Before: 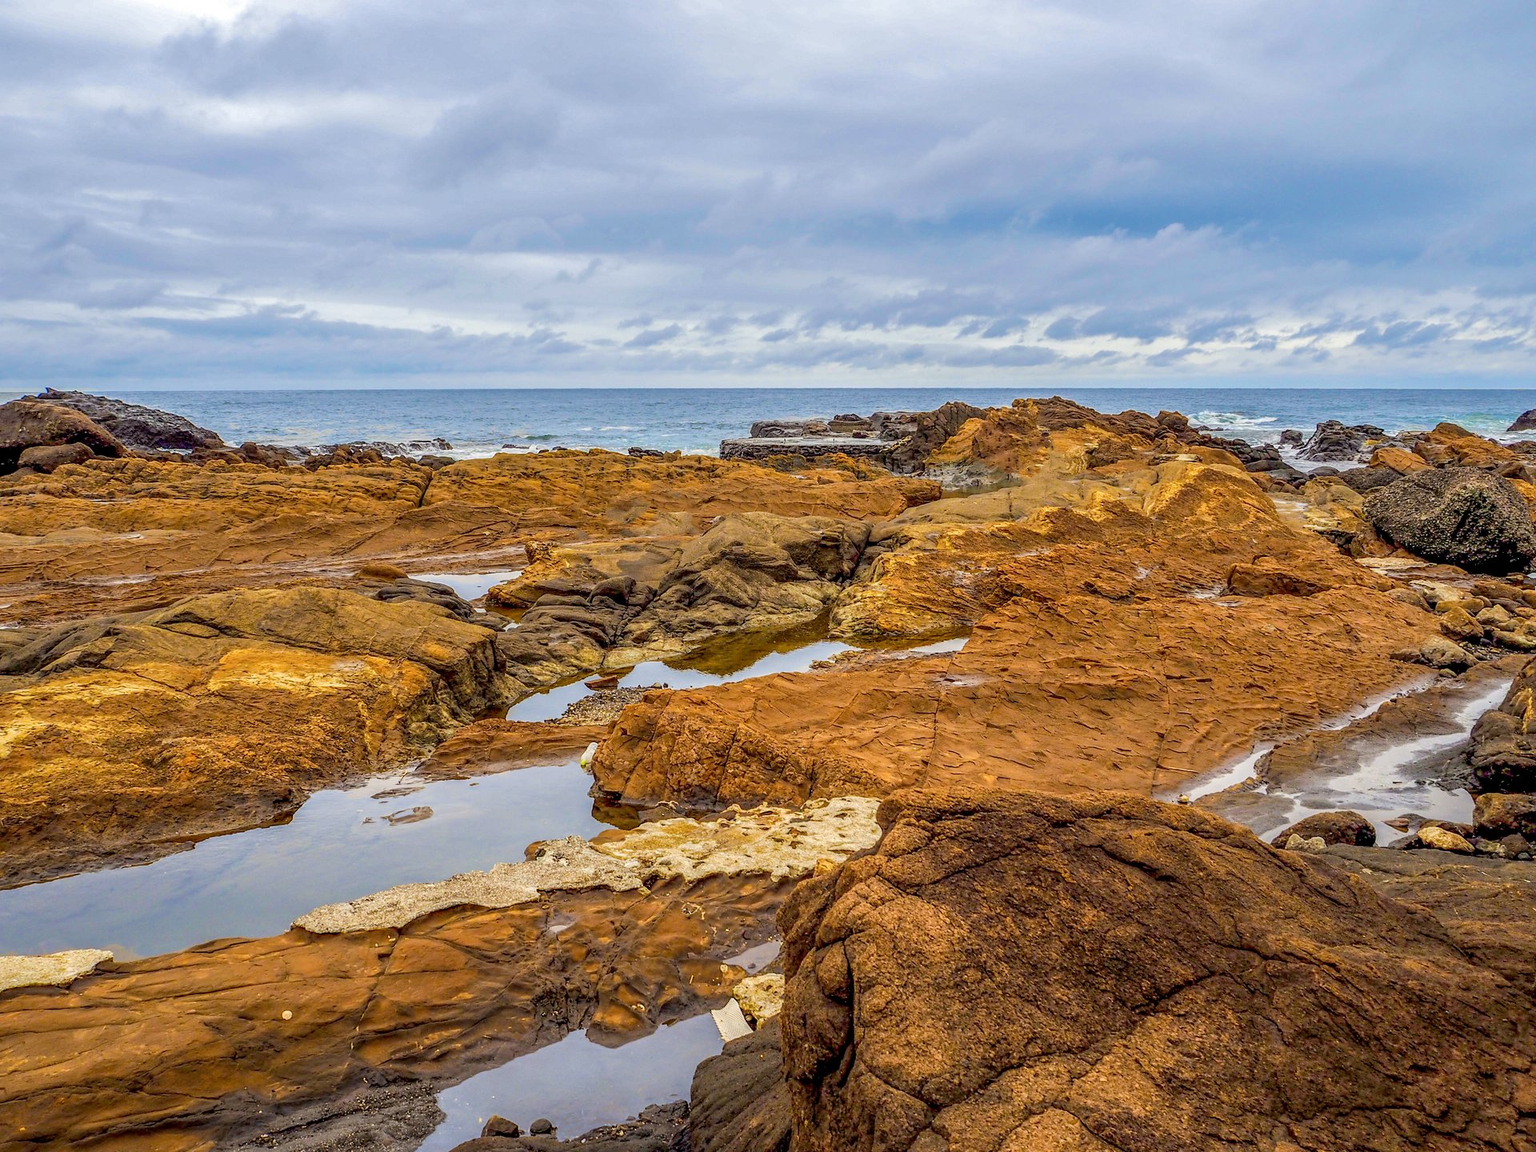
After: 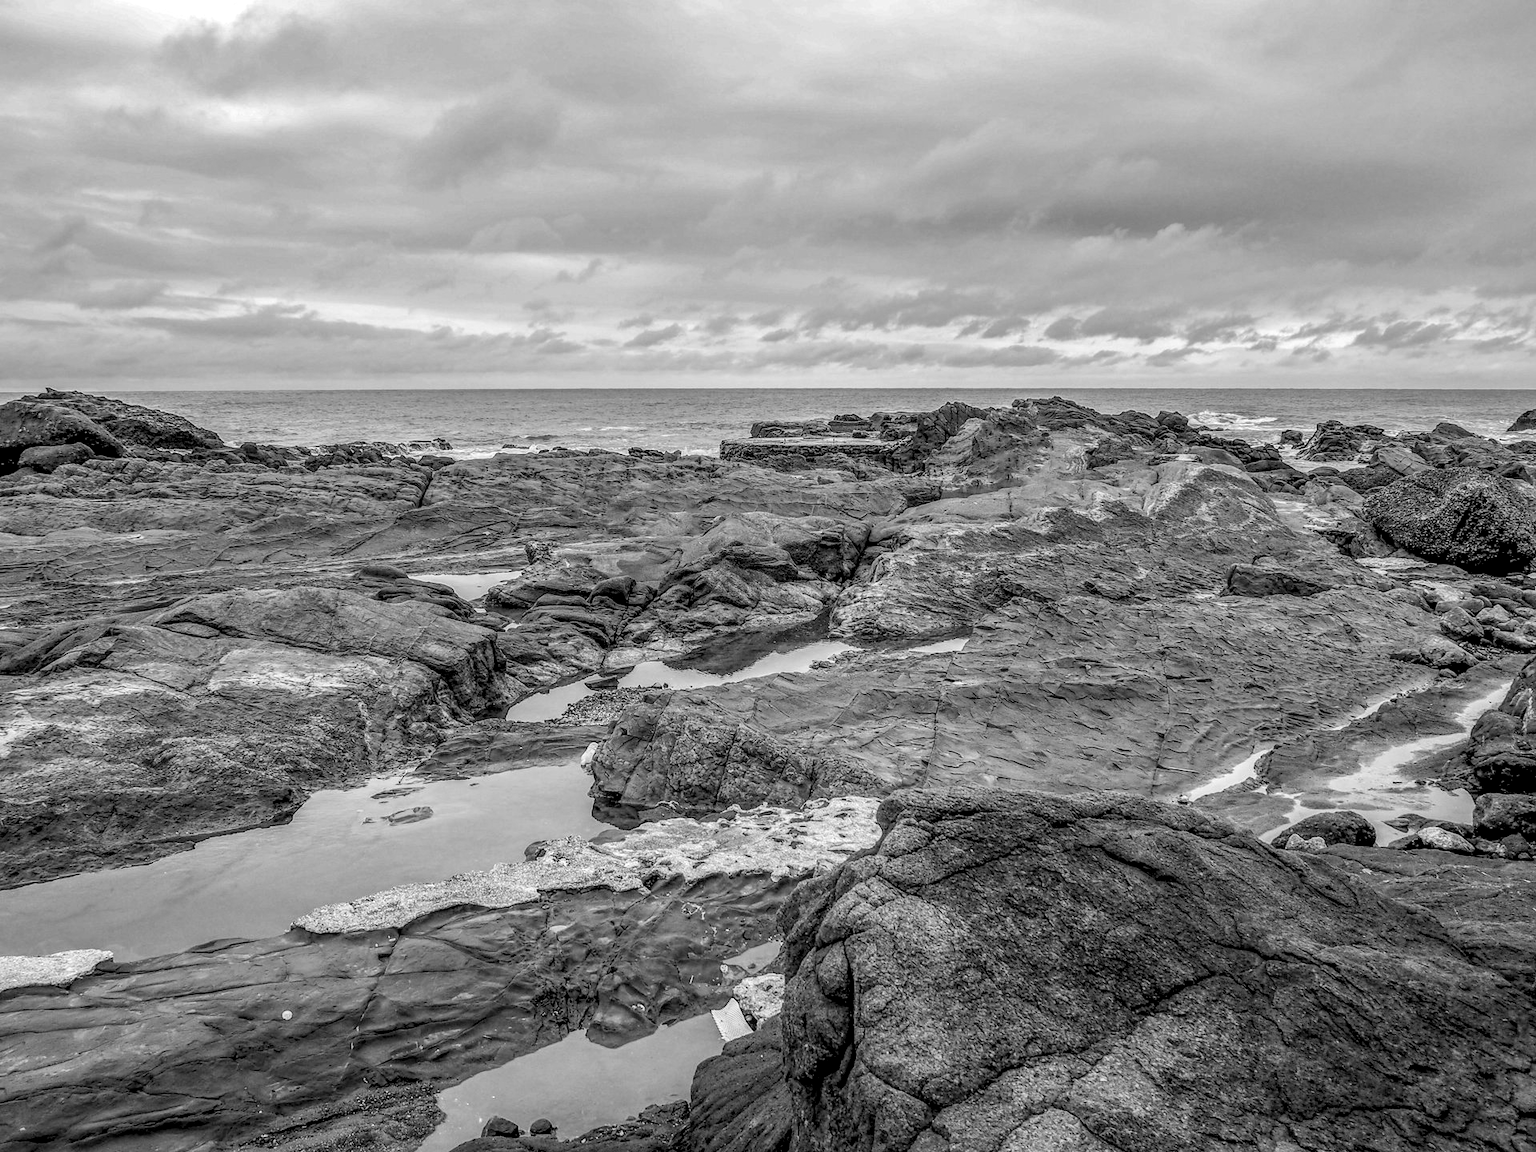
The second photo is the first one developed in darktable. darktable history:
color zones: curves: ch1 [(0, -0.394) (0.143, -0.394) (0.286, -0.394) (0.429, -0.392) (0.571, -0.391) (0.714, -0.391) (0.857, -0.391) (1, -0.394)]
local contrast: highlights 55%, shadows 52%, detail 130%, midtone range 0.452
